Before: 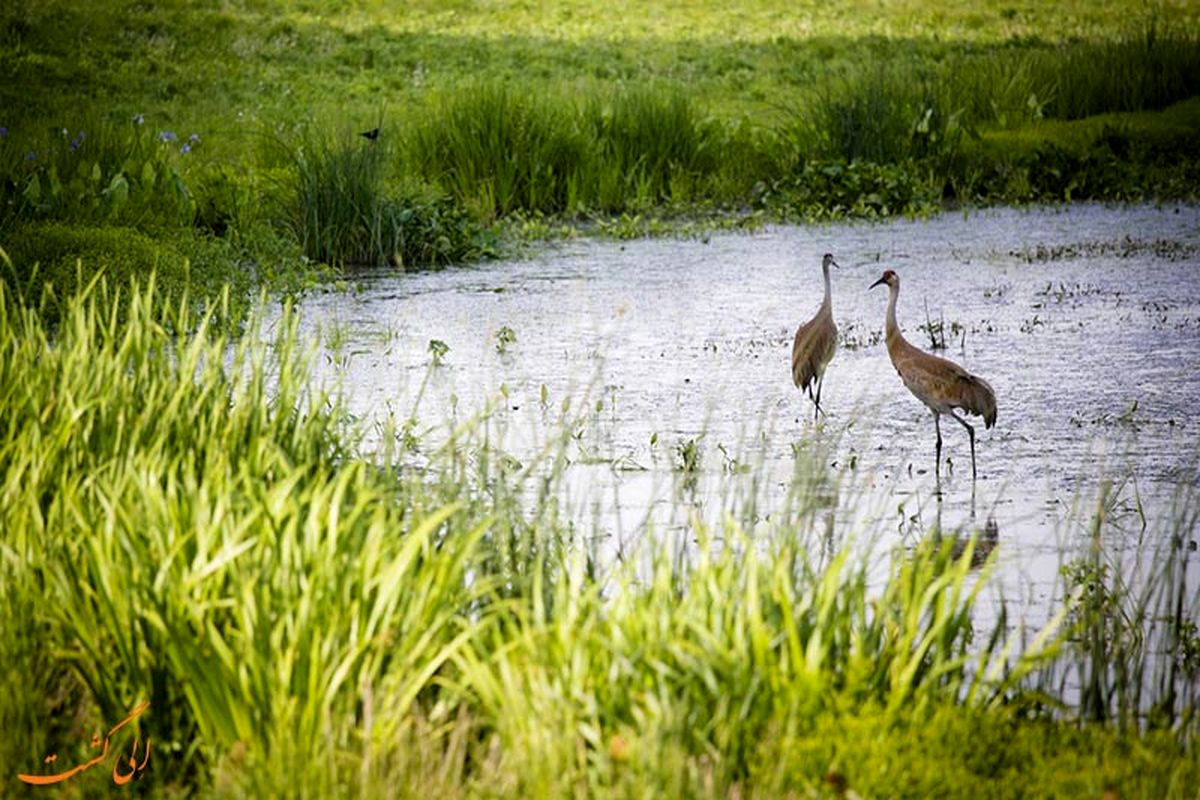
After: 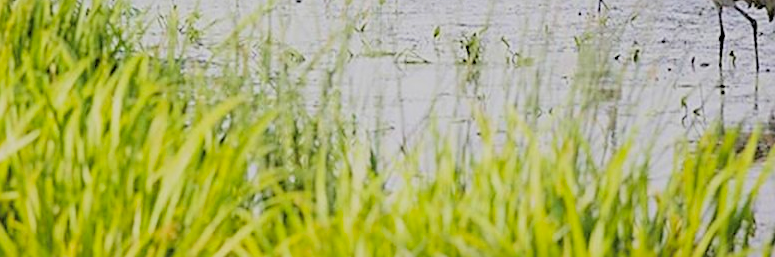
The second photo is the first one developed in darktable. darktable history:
filmic rgb: black relative exposure -7.02 EV, white relative exposure 6.05 EV, target black luminance 0%, hardness 2.74, latitude 61.9%, contrast 0.69, highlights saturation mix 11.36%, shadows ↔ highlights balance -0.109%, color science v6 (2022)
crop: left 18.12%, top 50.956%, right 17.215%, bottom 16.851%
exposure: exposure 0.702 EV, compensate highlight preservation false
sharpen: on, module defaults
